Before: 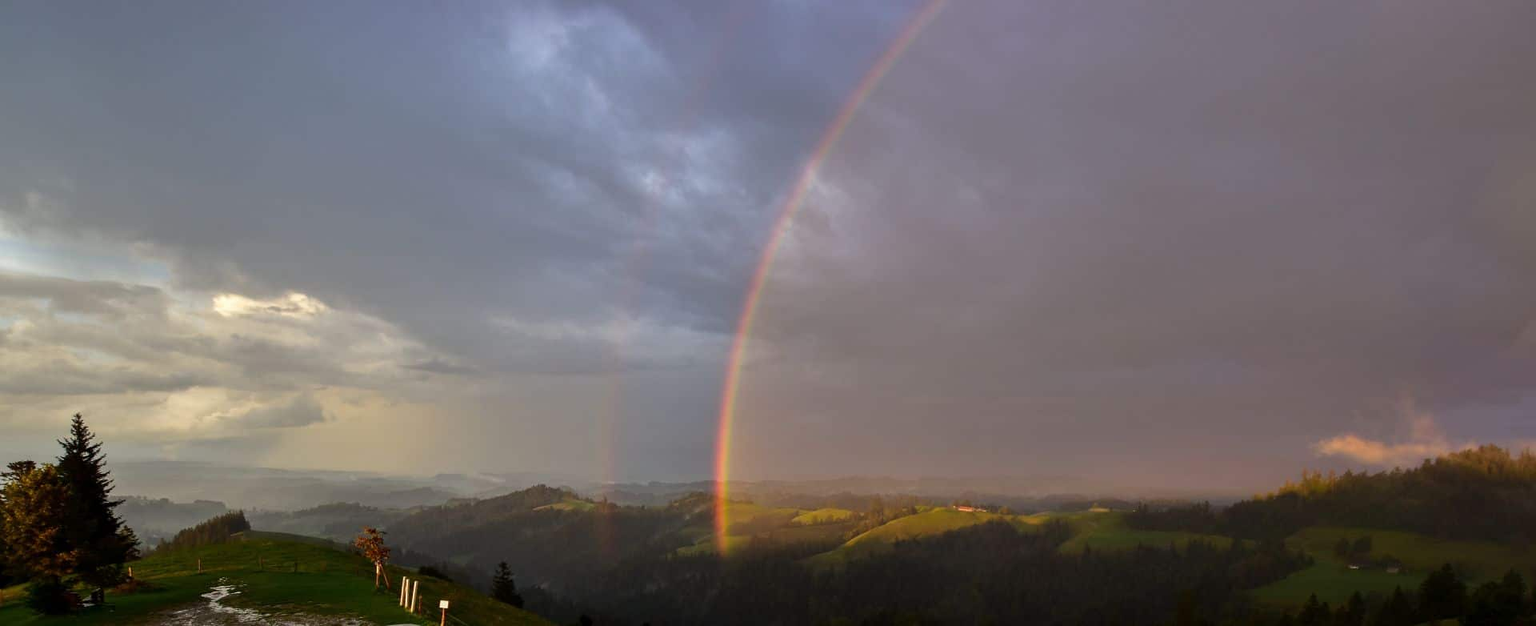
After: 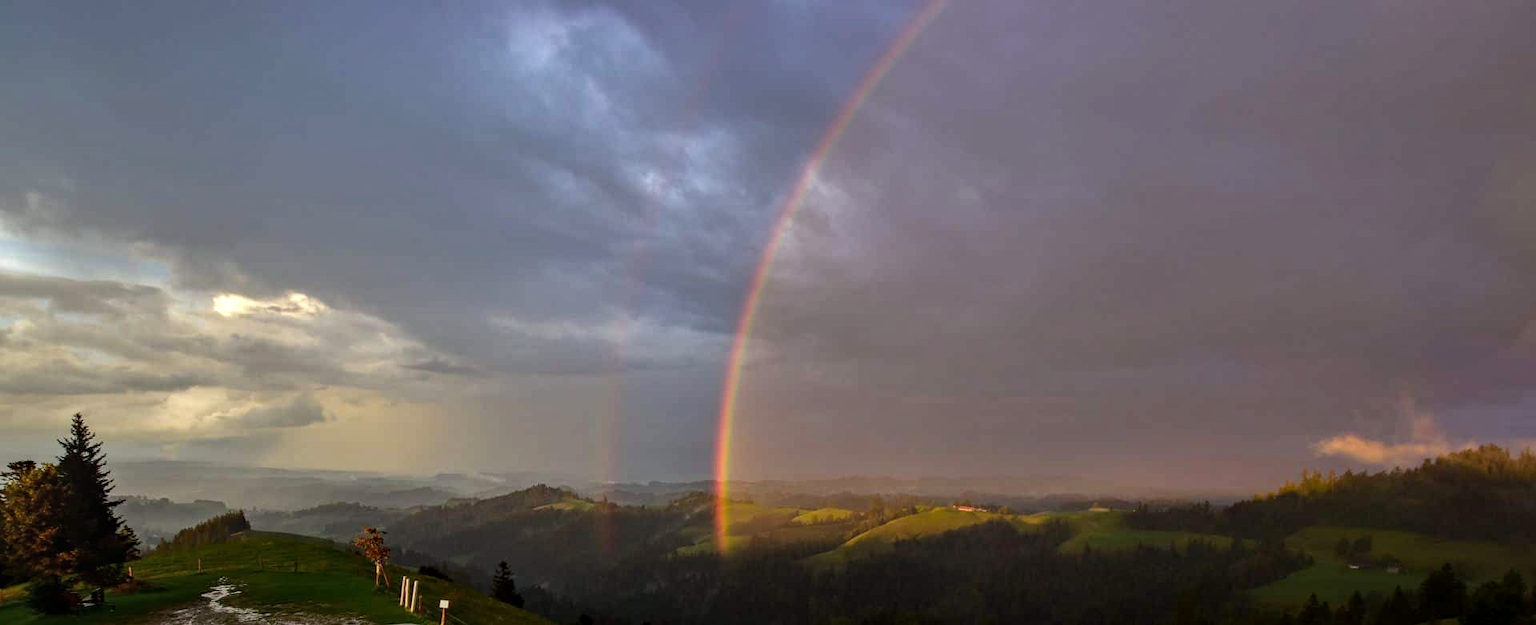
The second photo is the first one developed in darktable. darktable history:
local contrast: detail 115%
haze removal: compatibility mode true, adaptive false
